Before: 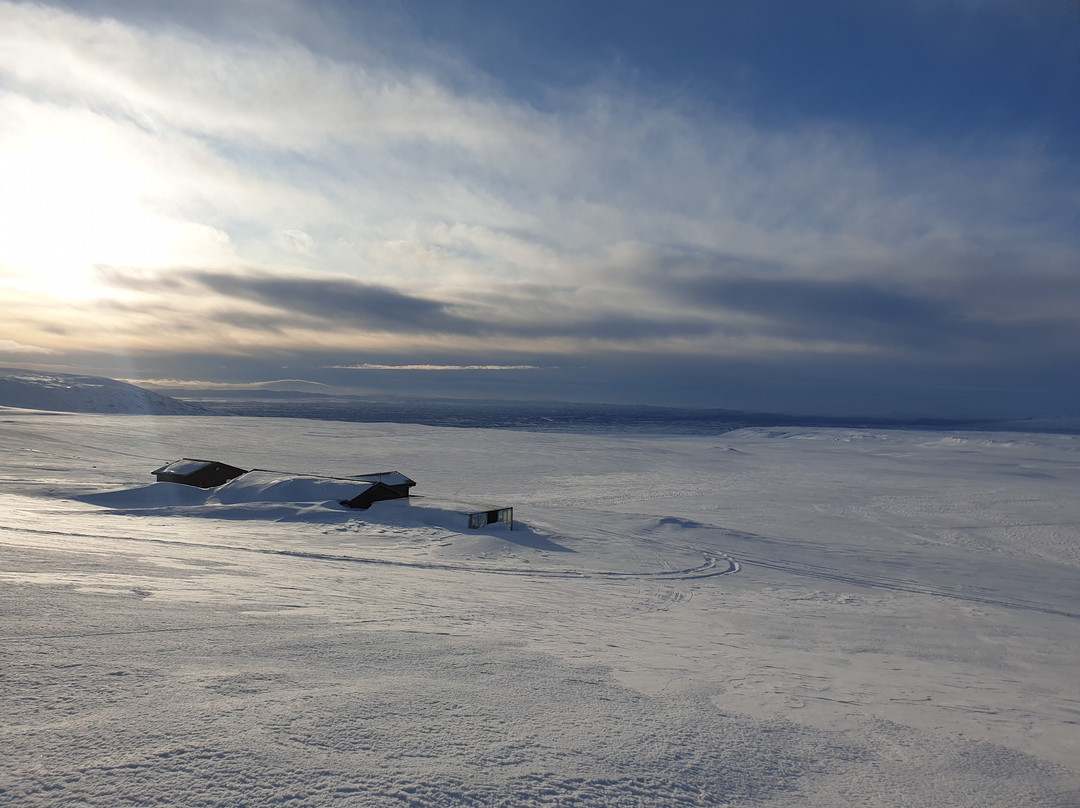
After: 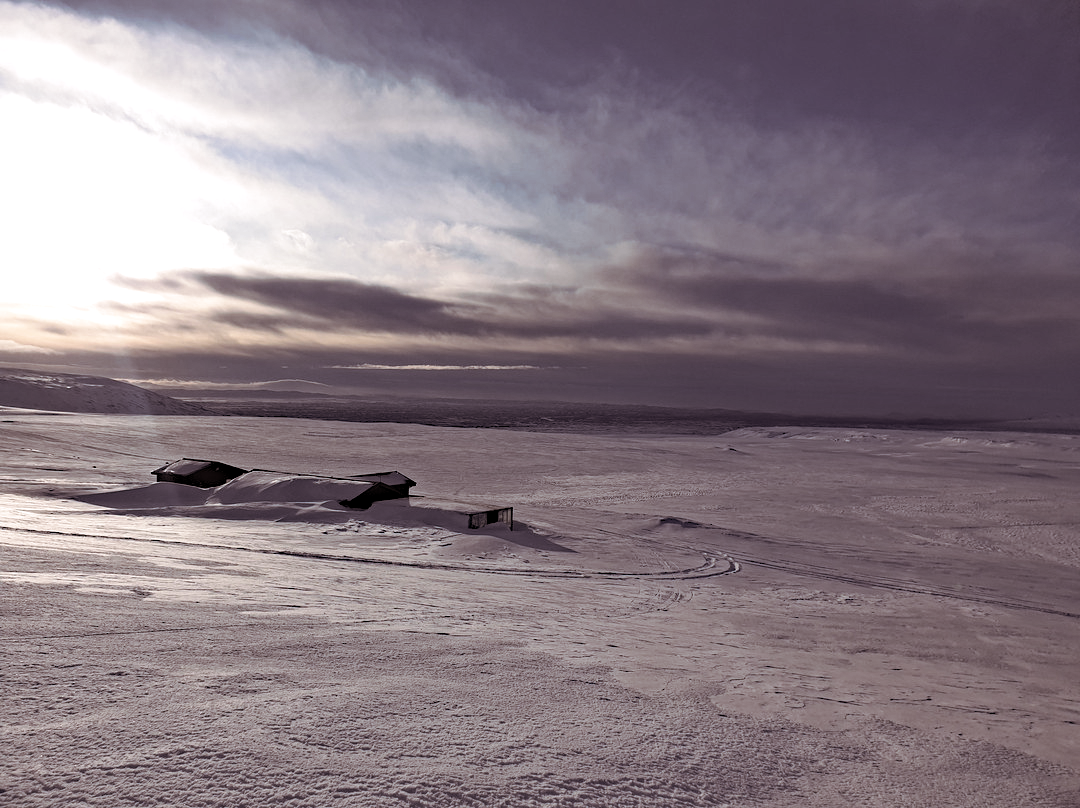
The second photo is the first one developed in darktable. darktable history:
levels: levels [0, 0.476, 0.951]
contrast brightness saturation: contrast 0.1, saturation -0.36
split-toning: shadows › saturation 0.24, highlights › hue 54°, highlights › saturation 0.24
white balance: red 1.05, blue 1.072
haze removal: strength 0.5, distance 0.43, compatibility mode true, adaptive false
